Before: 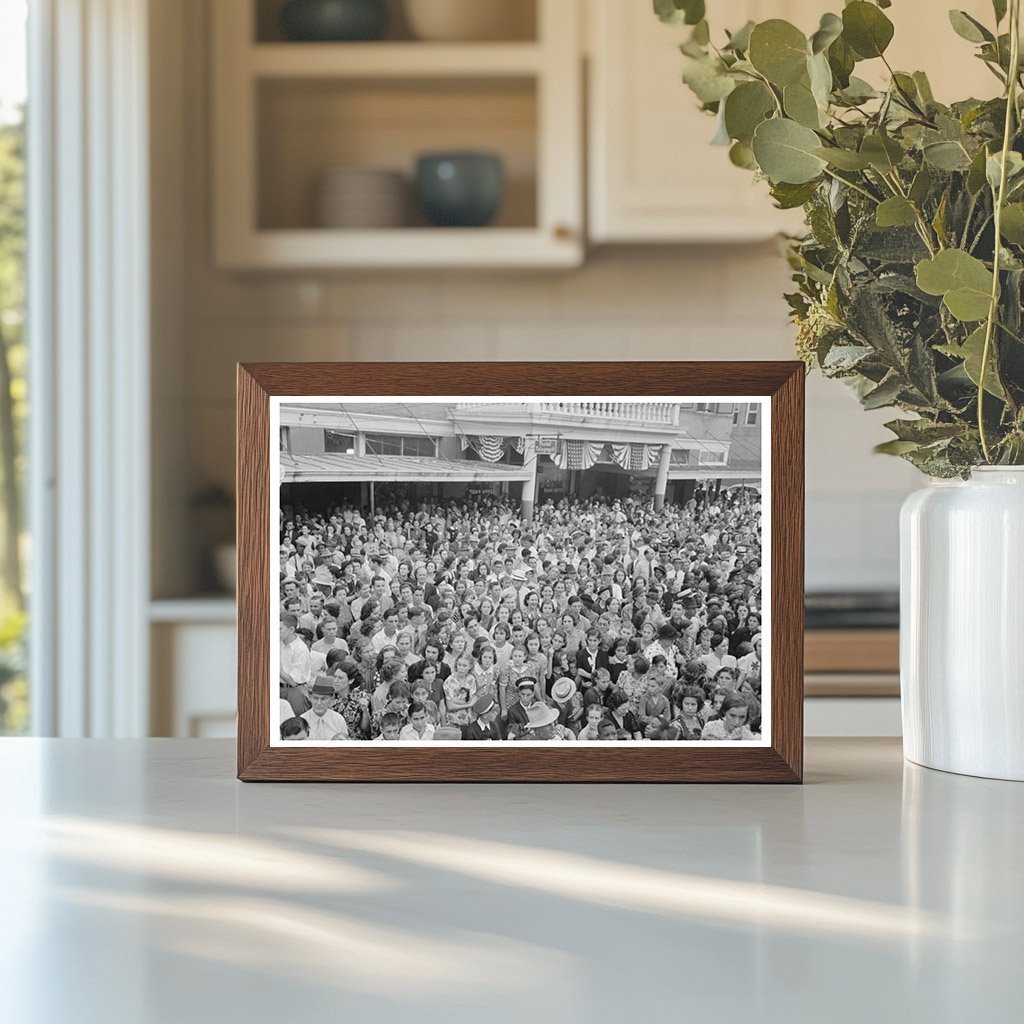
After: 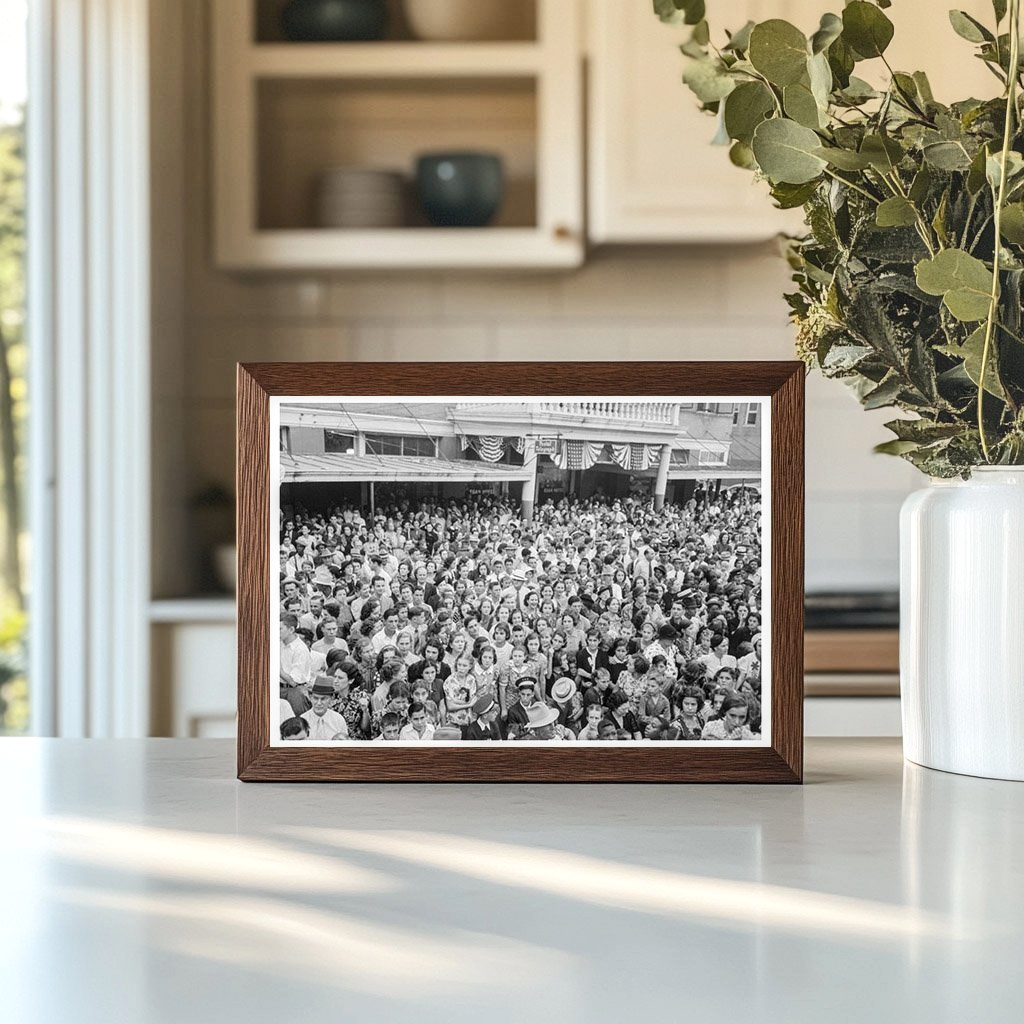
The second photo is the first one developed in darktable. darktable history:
local contrast: on, module defaults
contrast brightness saturation: contrast 0.223
